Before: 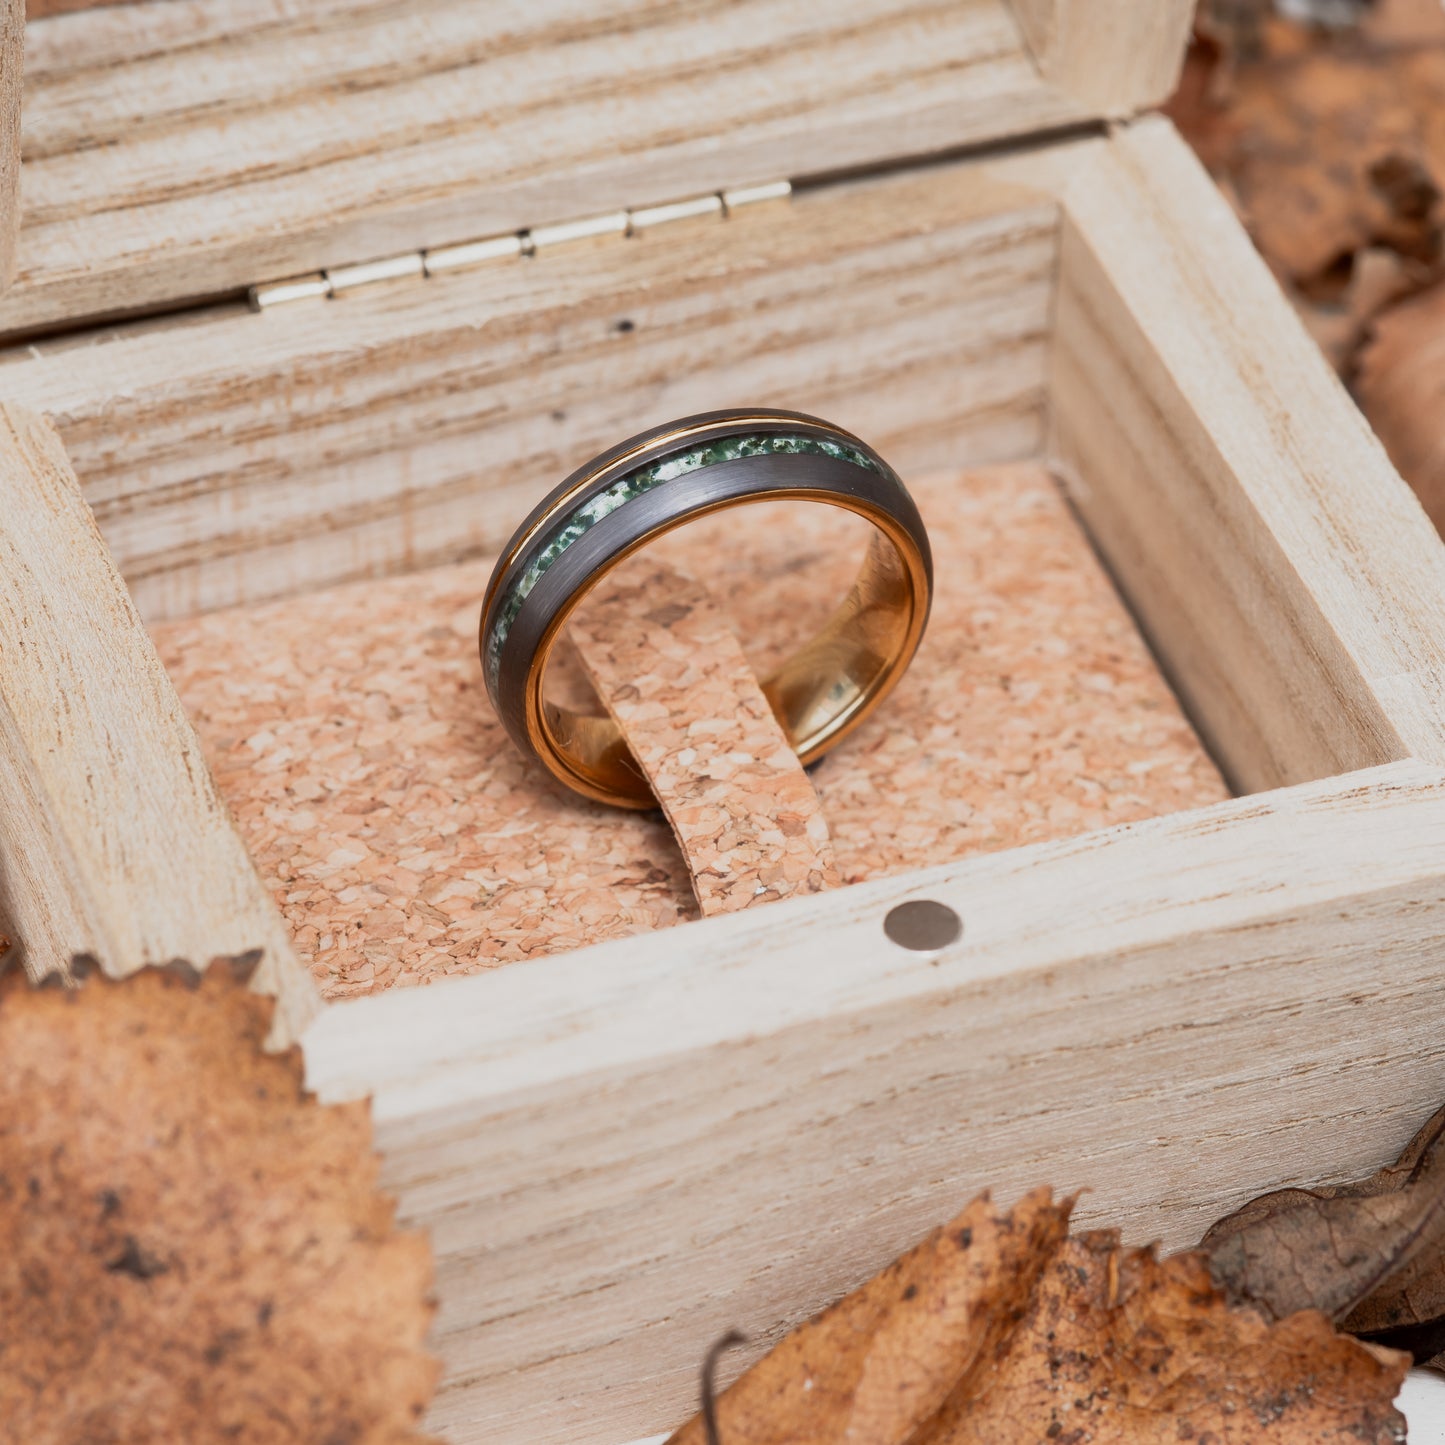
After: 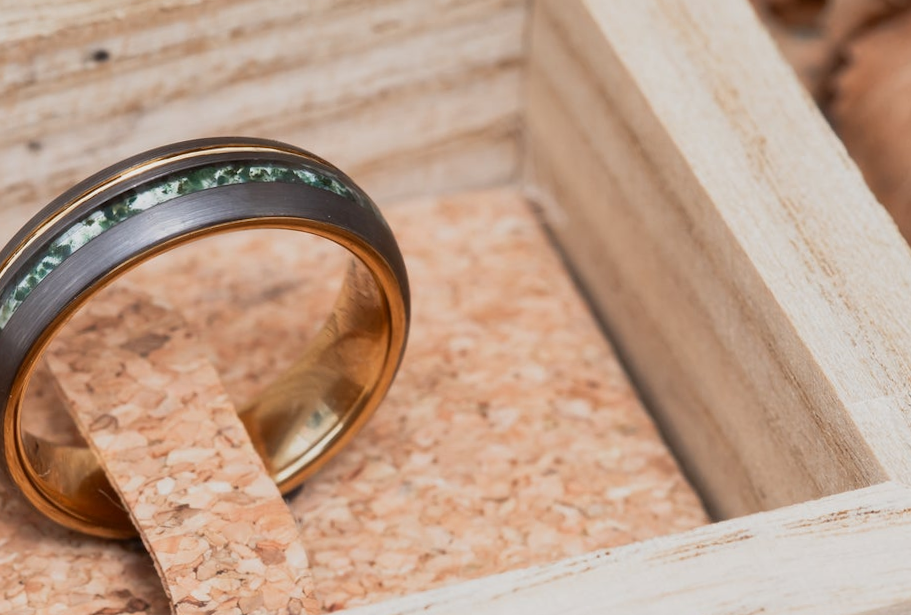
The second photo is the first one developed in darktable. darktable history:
crop: left 36.005%, top 18.293%, right 0.31%, bottom 38.444%
rotate and perspective: rotation -0.45°, automatic cropping original format, crop left 0.008, crop right 0.992, crop top 0.012, crop bottom 0.988
